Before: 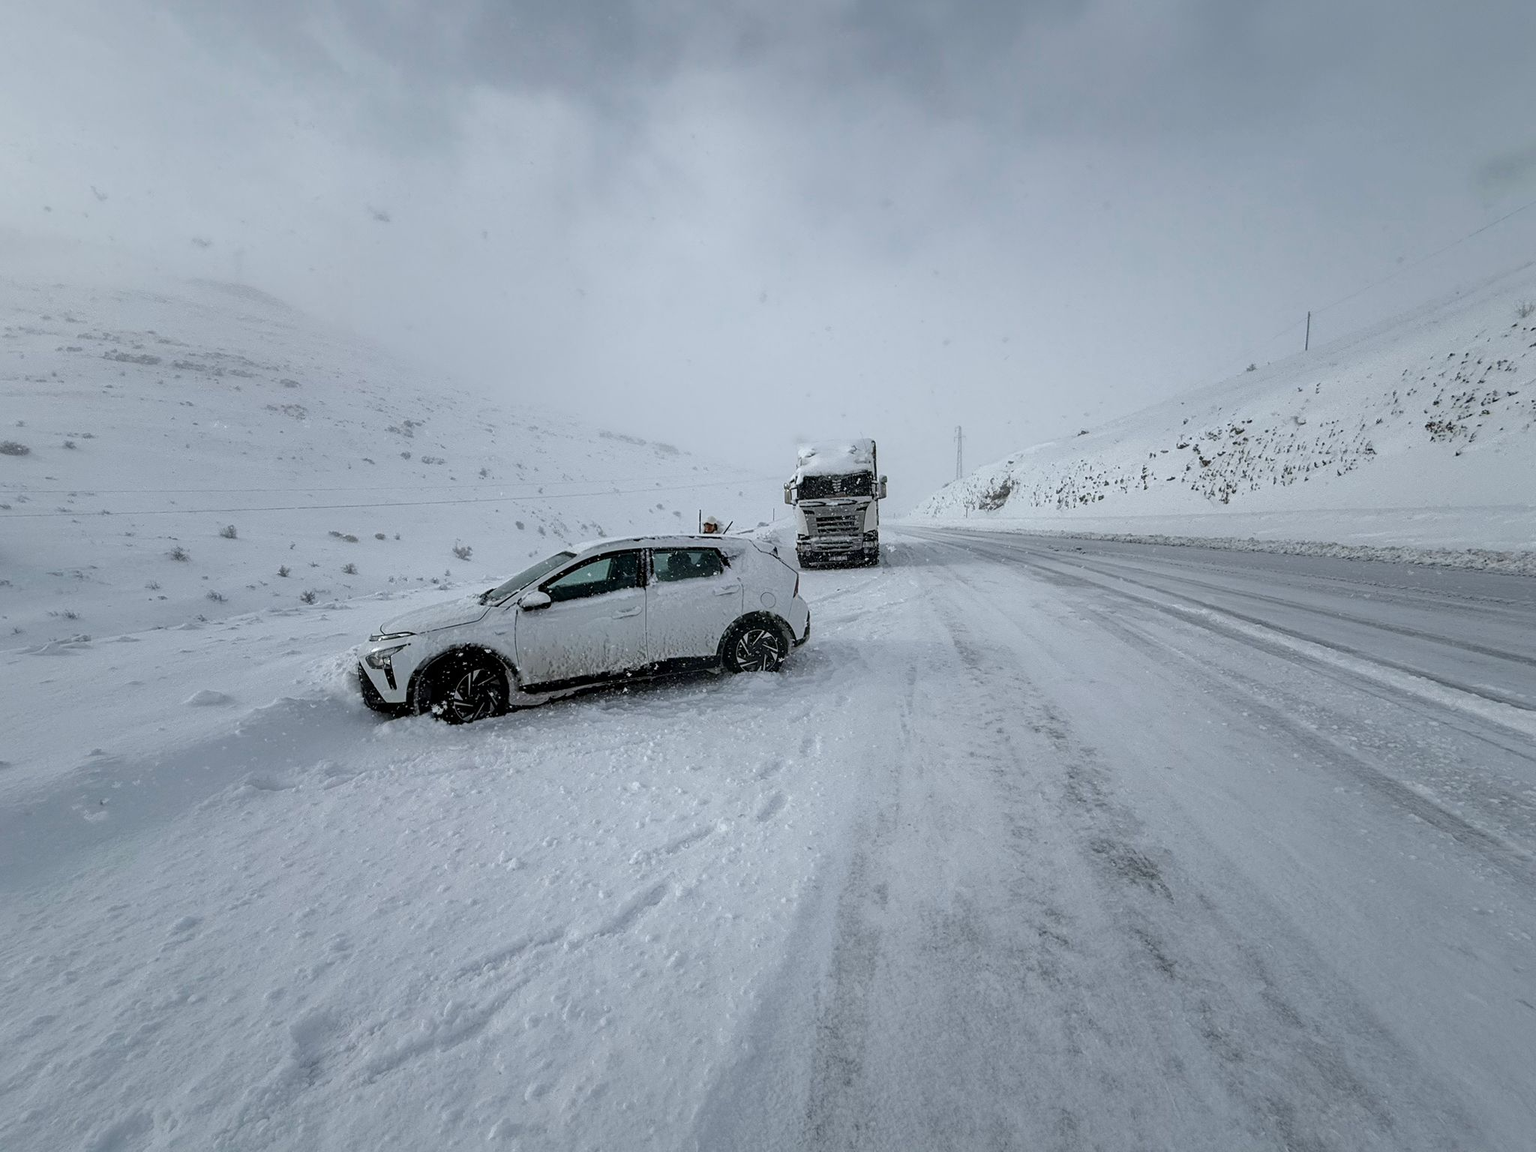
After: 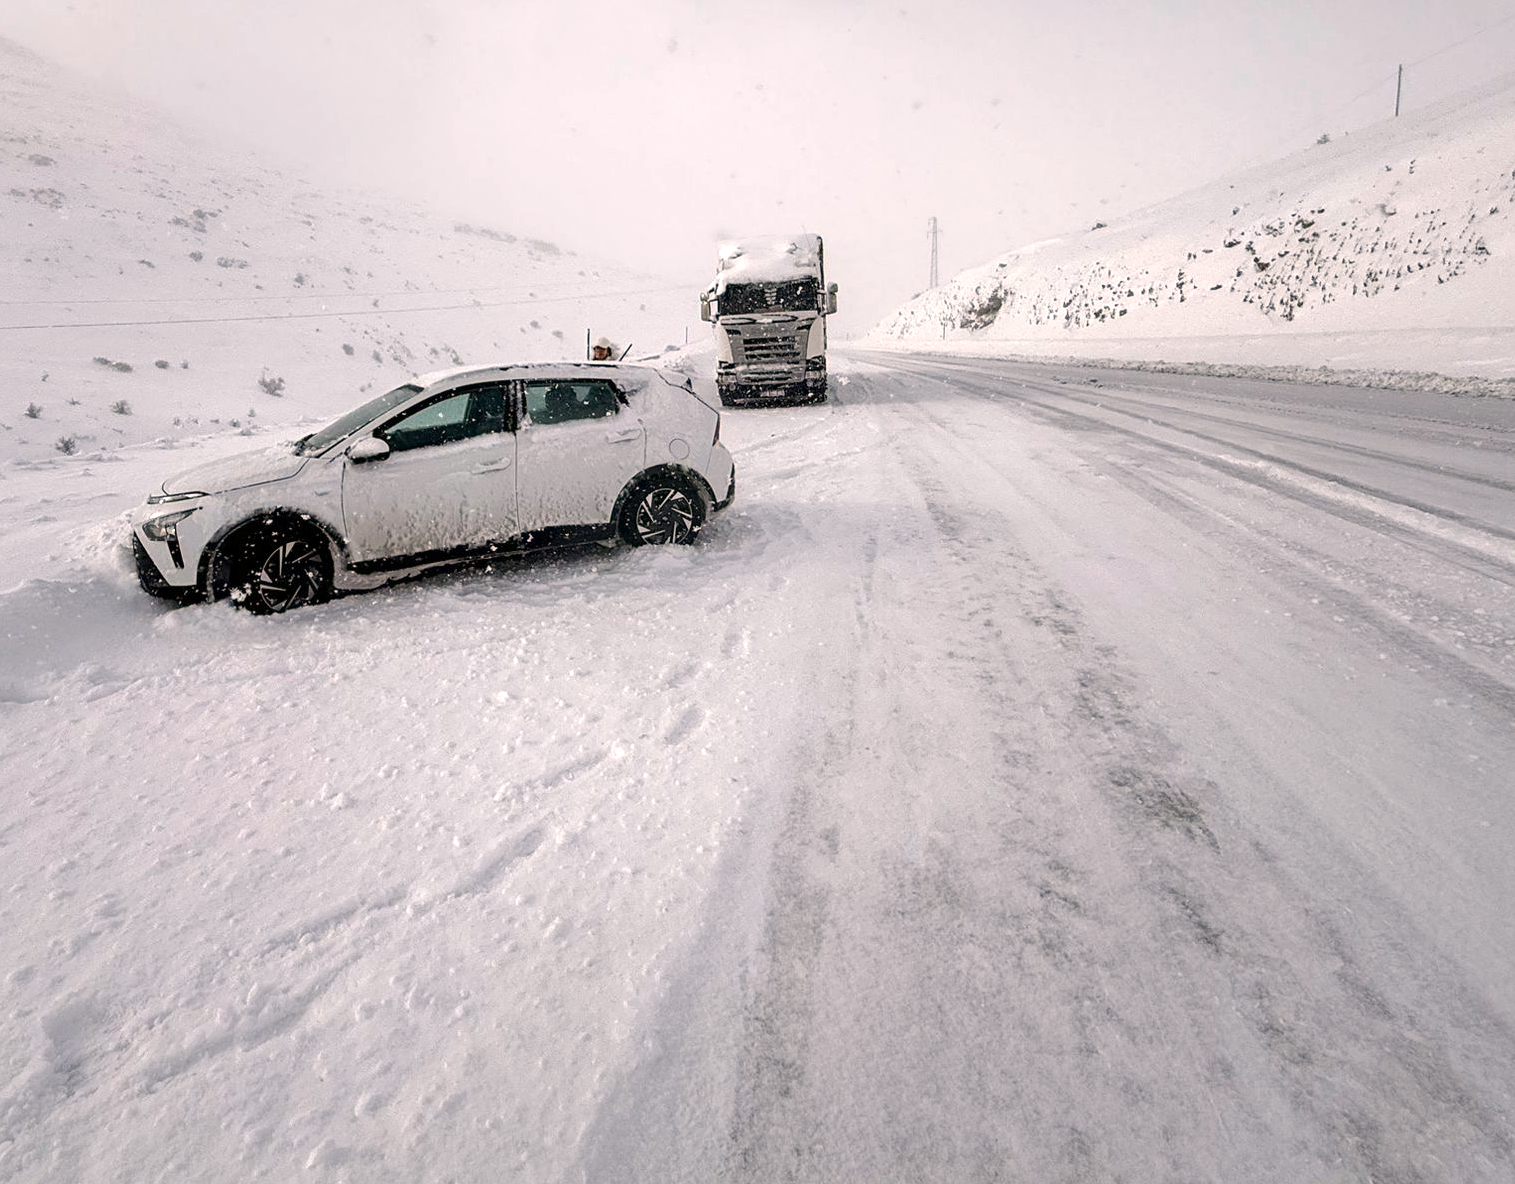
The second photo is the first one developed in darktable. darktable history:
crop: left 16.871%, top 22.857%, right 9.116%
white balance: red 1.127, blue 0.943
exposure: exposure 0.6 EV, compensate highlight preservation false
